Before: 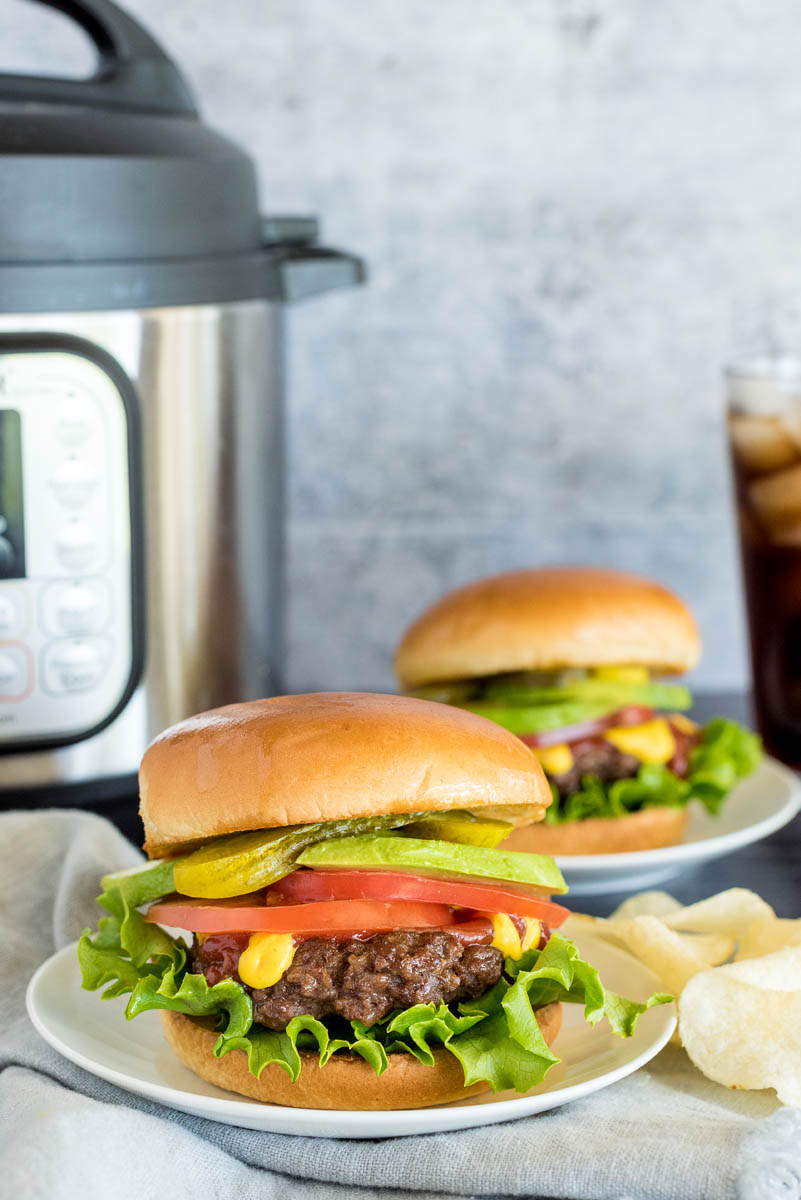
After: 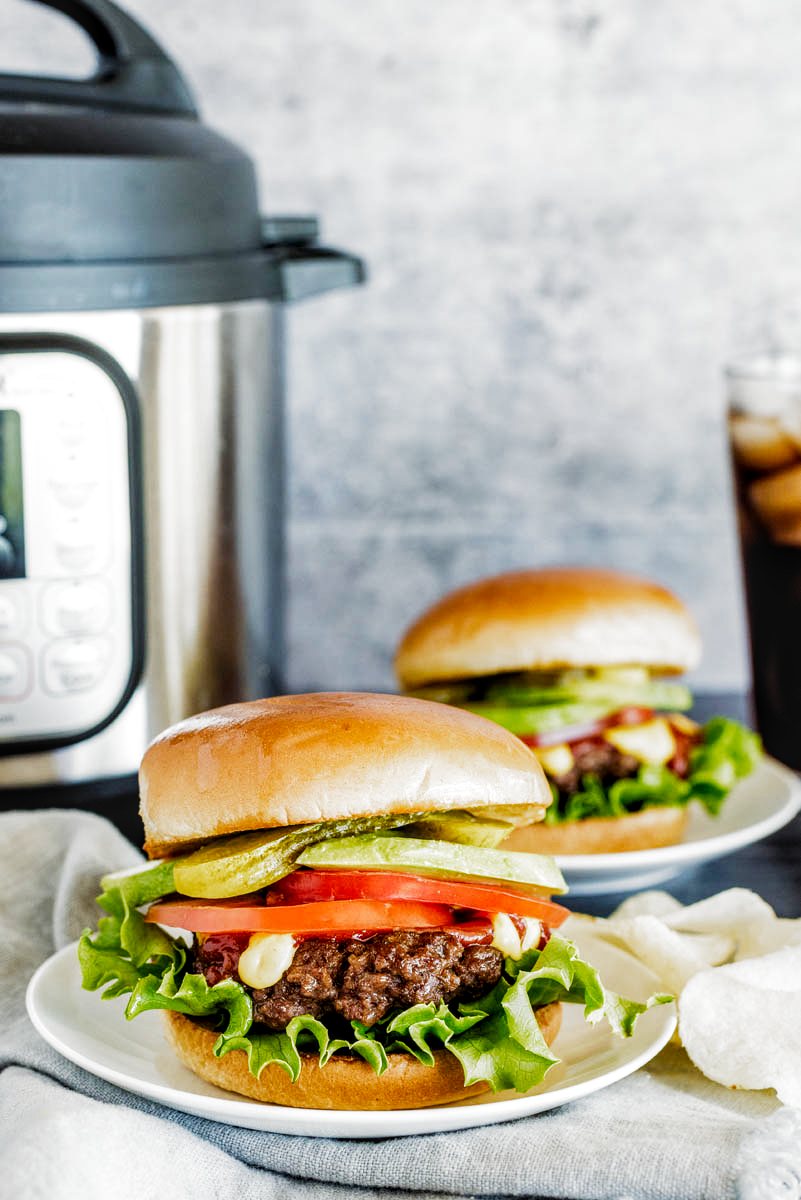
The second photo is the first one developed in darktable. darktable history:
filmic rgb: black relative exposure -6.43 EV, white relative exposure 2.43 EV, threshold 3 EV, hardness 5.27, latitude 0.1%, contrast 1.425, highlights saturation mix 2%, preserve chrominance no, color science v5 (2021), contrast in shadows safe, contrast in highlights safe, enable highlight reconstruction true
local contrast: detail 130%
rotate and perspective: crop left 0, crop top 0
